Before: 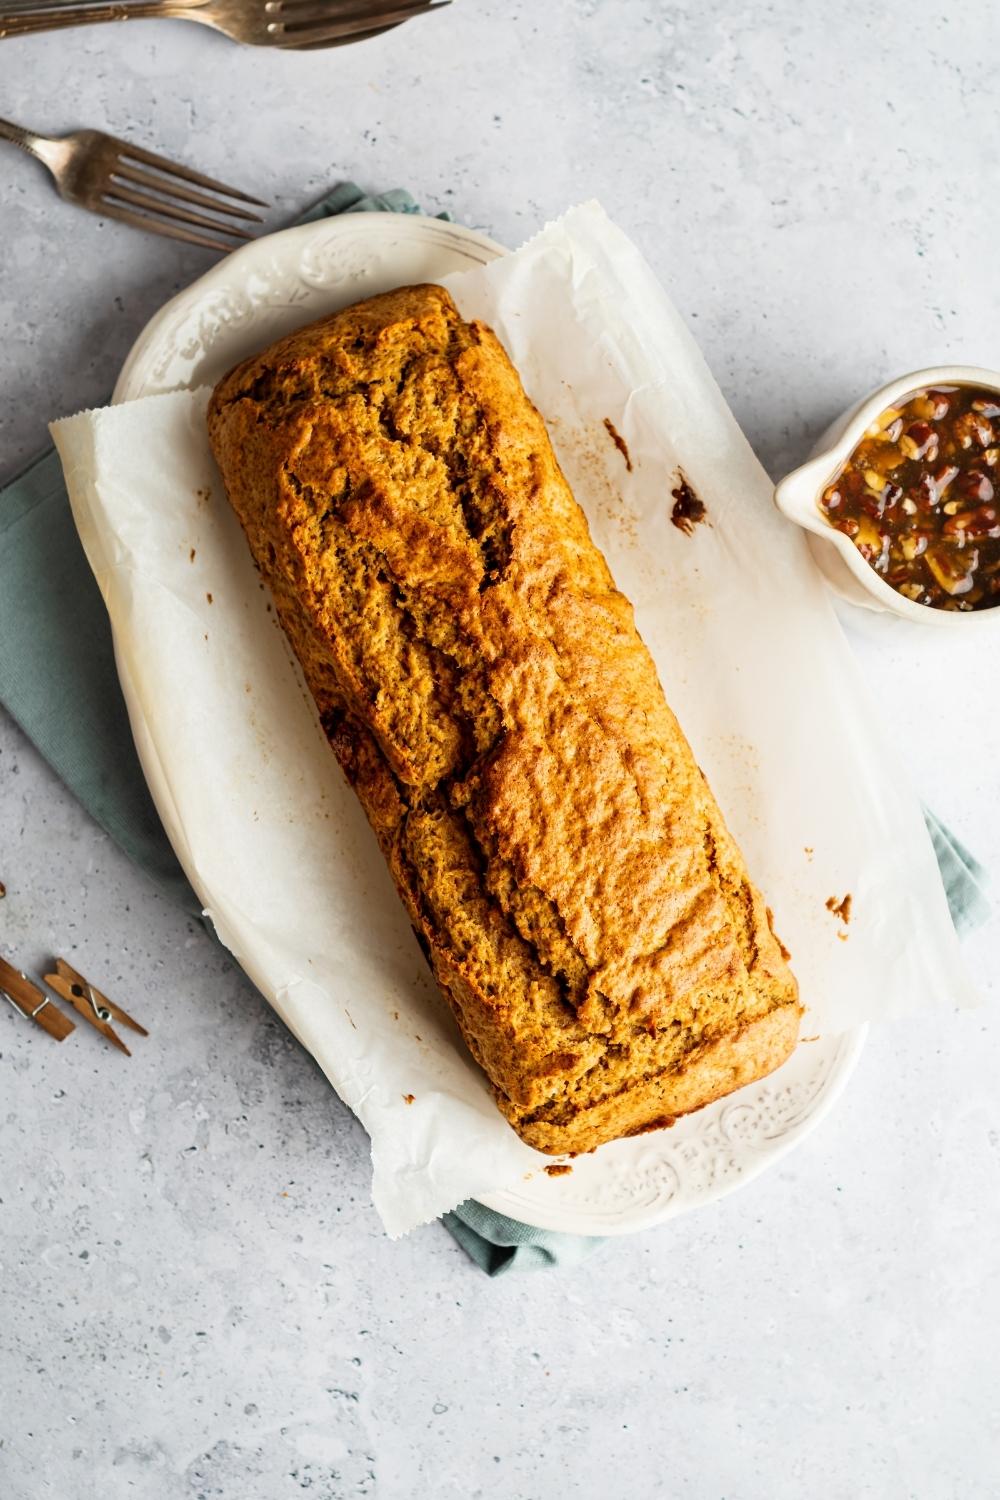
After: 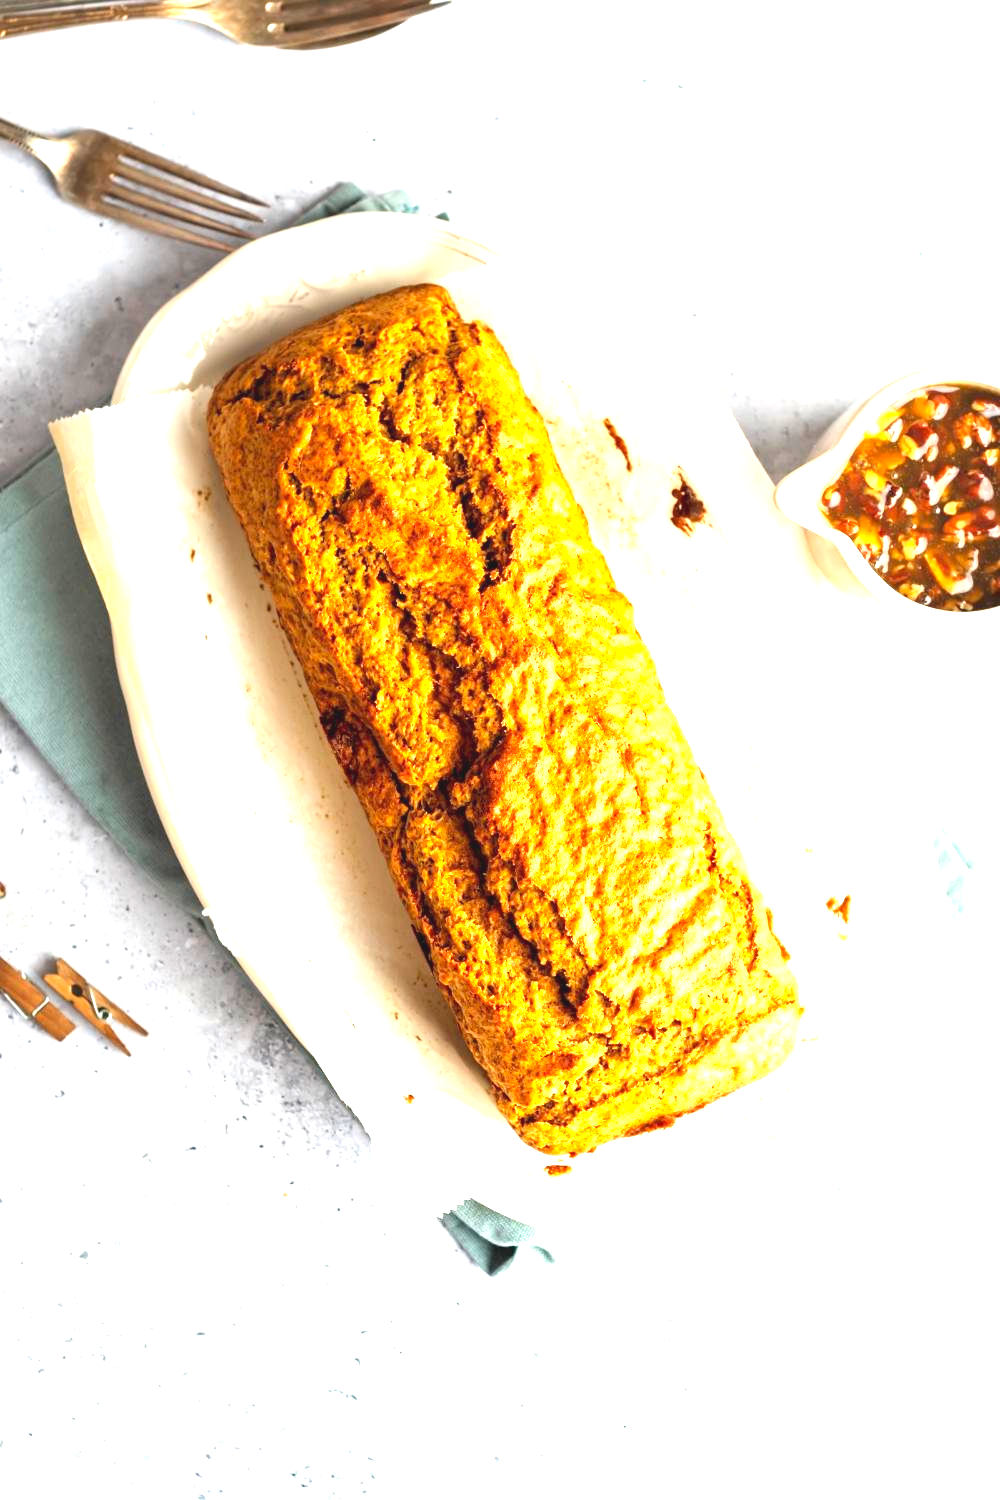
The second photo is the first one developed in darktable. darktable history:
exposure: black level correction 0, exposure 1.687 EV, compensate exposure bias true, compensate highlight preservation false
contrast brightness saturation: contrast -0.096, brightness 0.042, saturation 0.083
